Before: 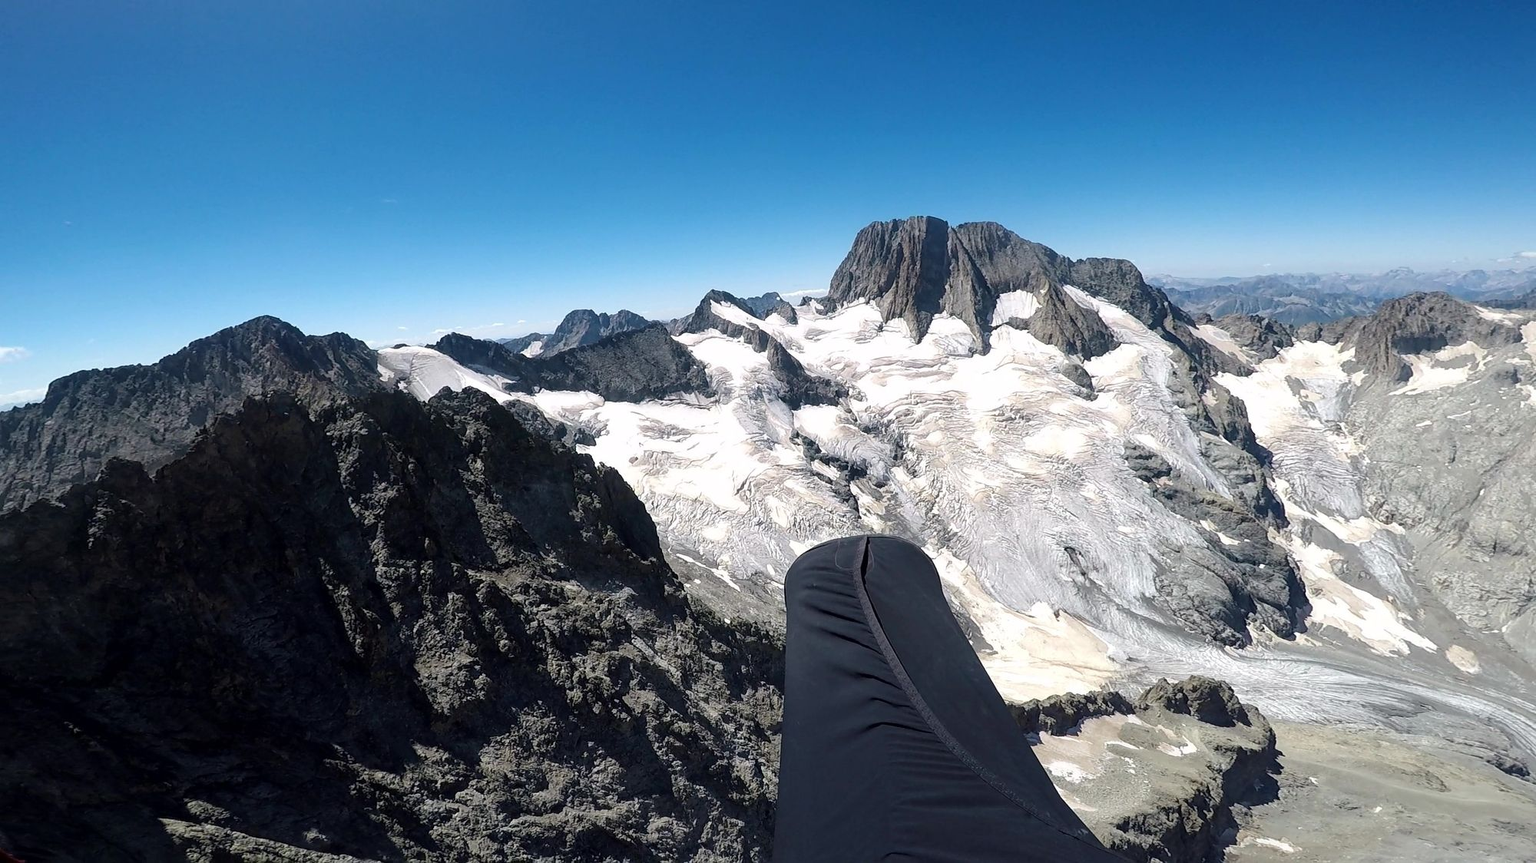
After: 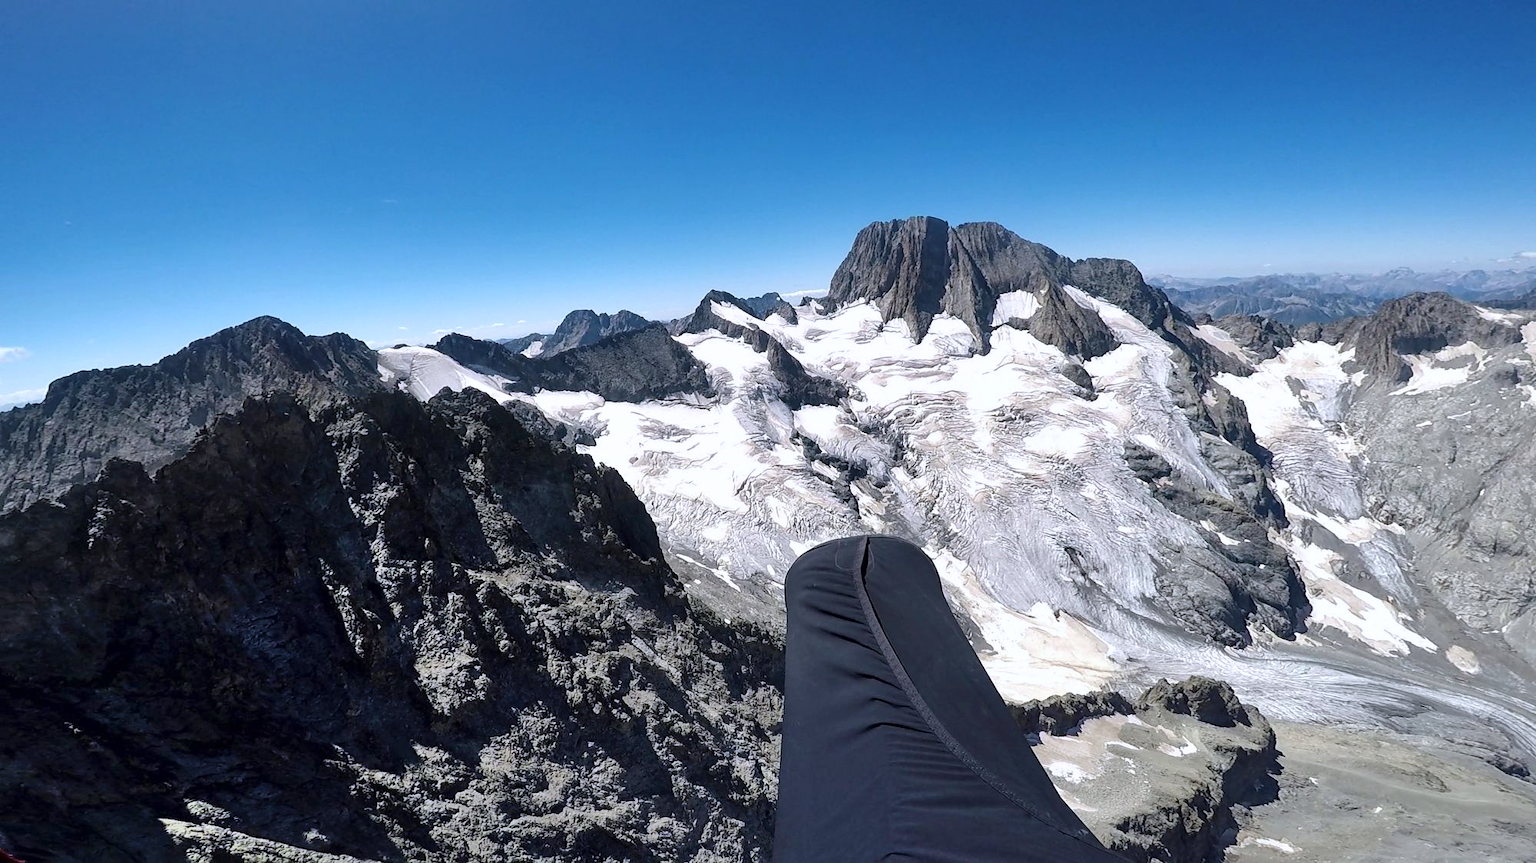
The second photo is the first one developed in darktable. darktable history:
color correction: saturation 0.98
shadows and highlights: shadows 52.42, soften with gaussian
white balance: red 0.984, blue 1.059
